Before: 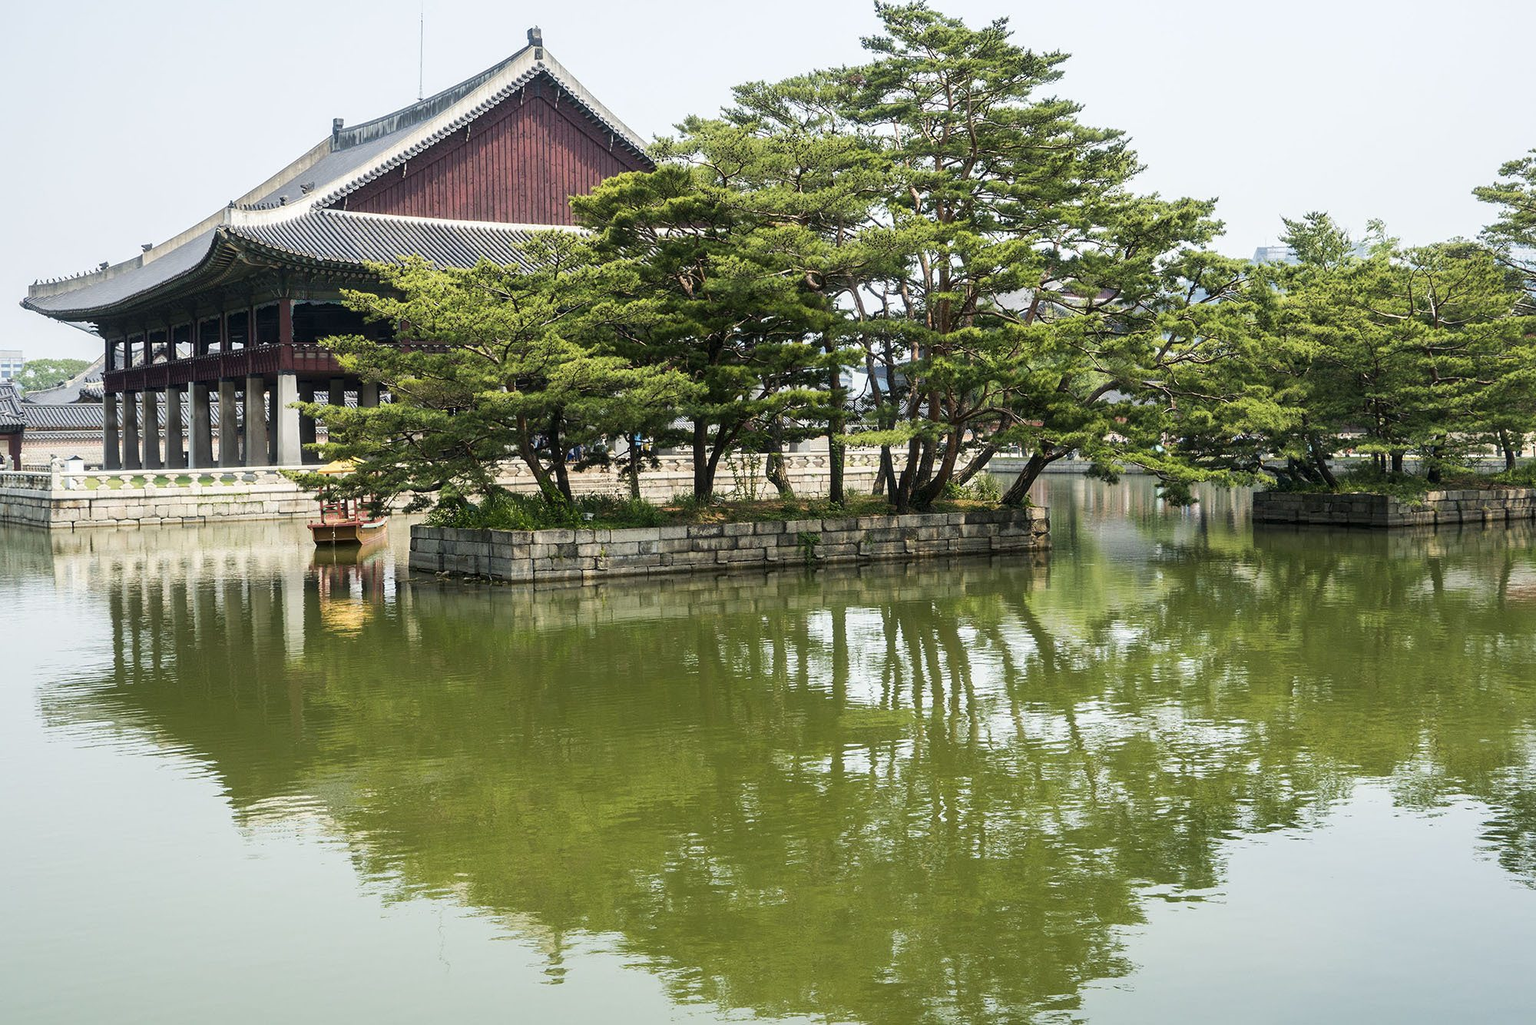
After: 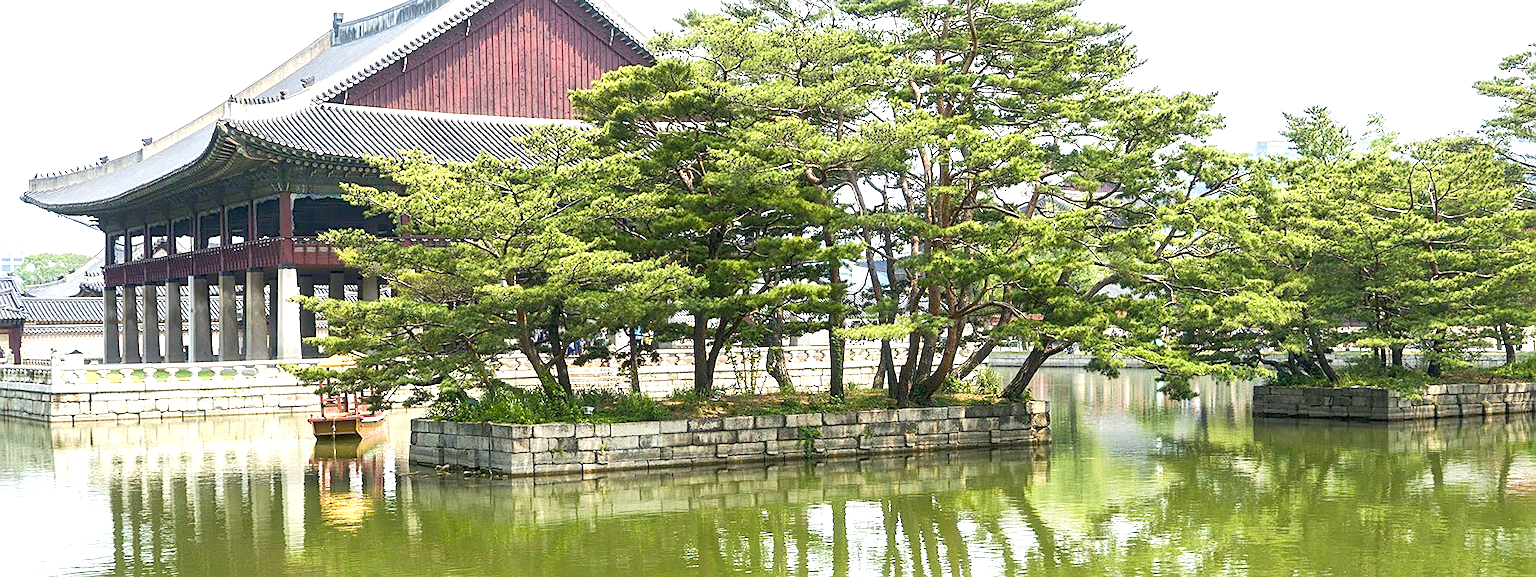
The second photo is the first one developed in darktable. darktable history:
sharpen: on, module defaults
crop and rotate: top 10.417%, bottom 33.187%
color balance rgb: power › hue 309.99°, perceptual saturation grading › global saturation 0.158%, perceptual saturation grading › highlights -32.444%, perceptual saturation grading › mid-tones 5.37%, perceptual saturation grading › shadows 17.139%, perceptual brilliance grading › global brilliance 29.928%, perceptual brilliance grading › highlights 11.982%, perceptual brilliance grading › mid-tones 24.312%, contrast -29.905%
